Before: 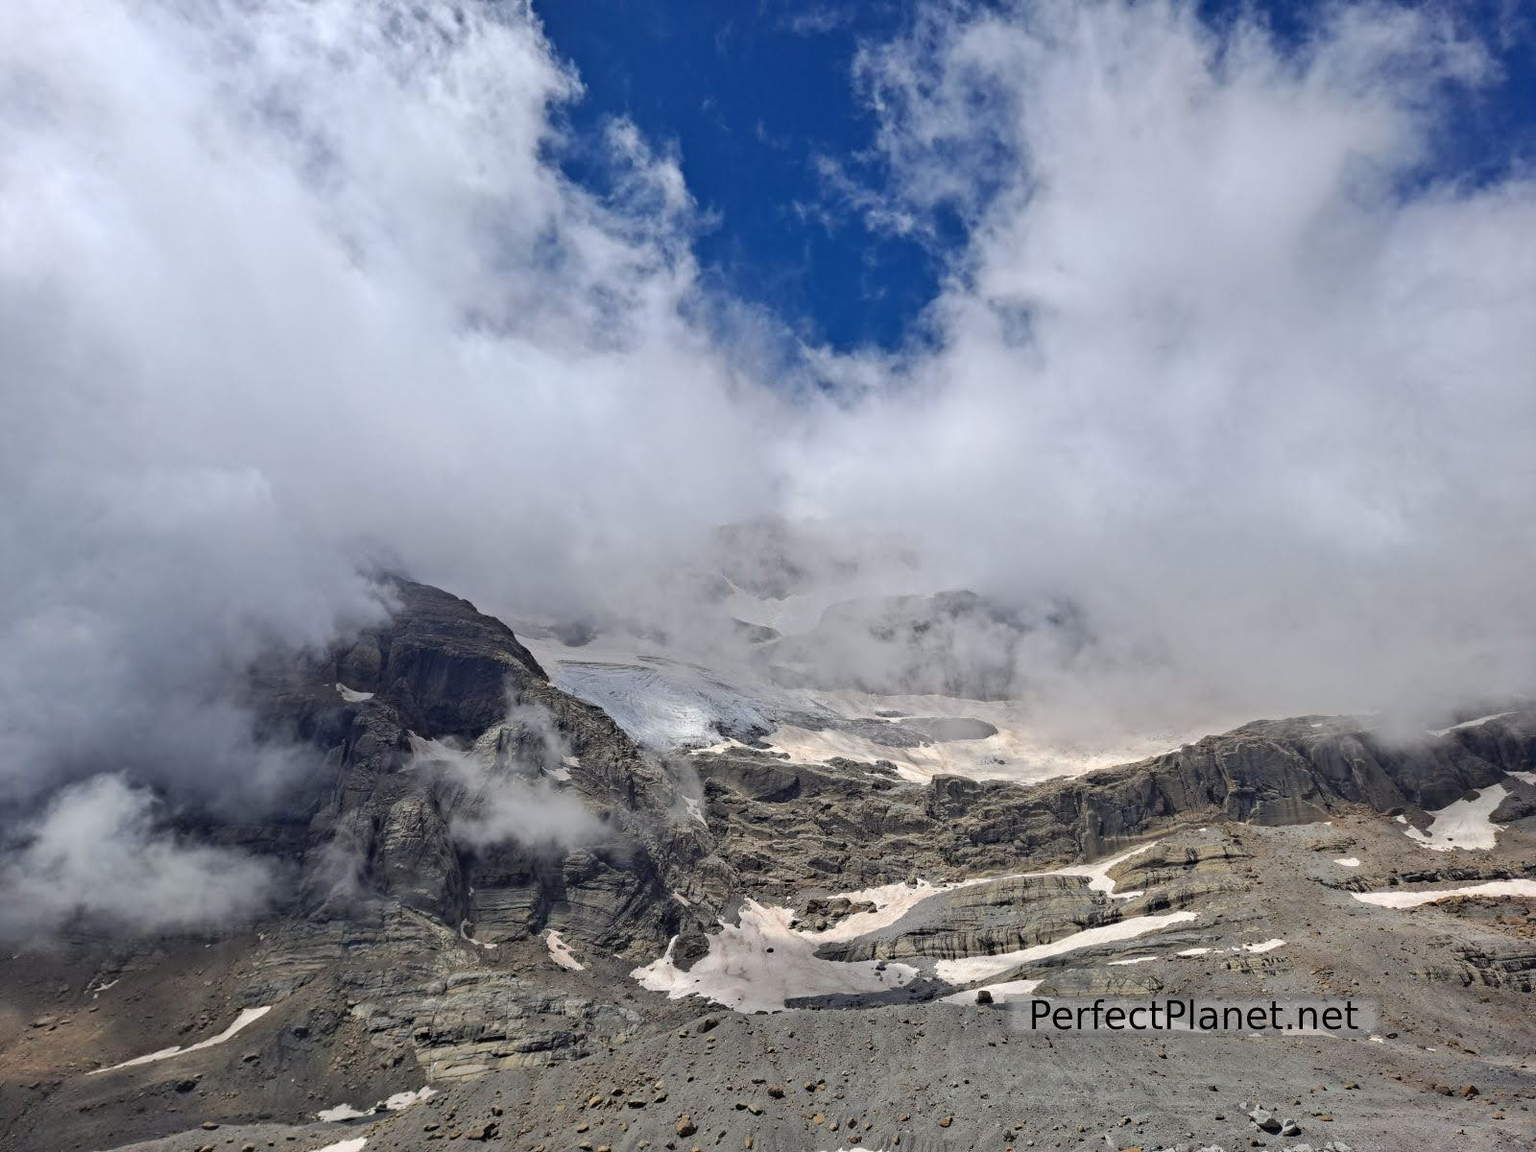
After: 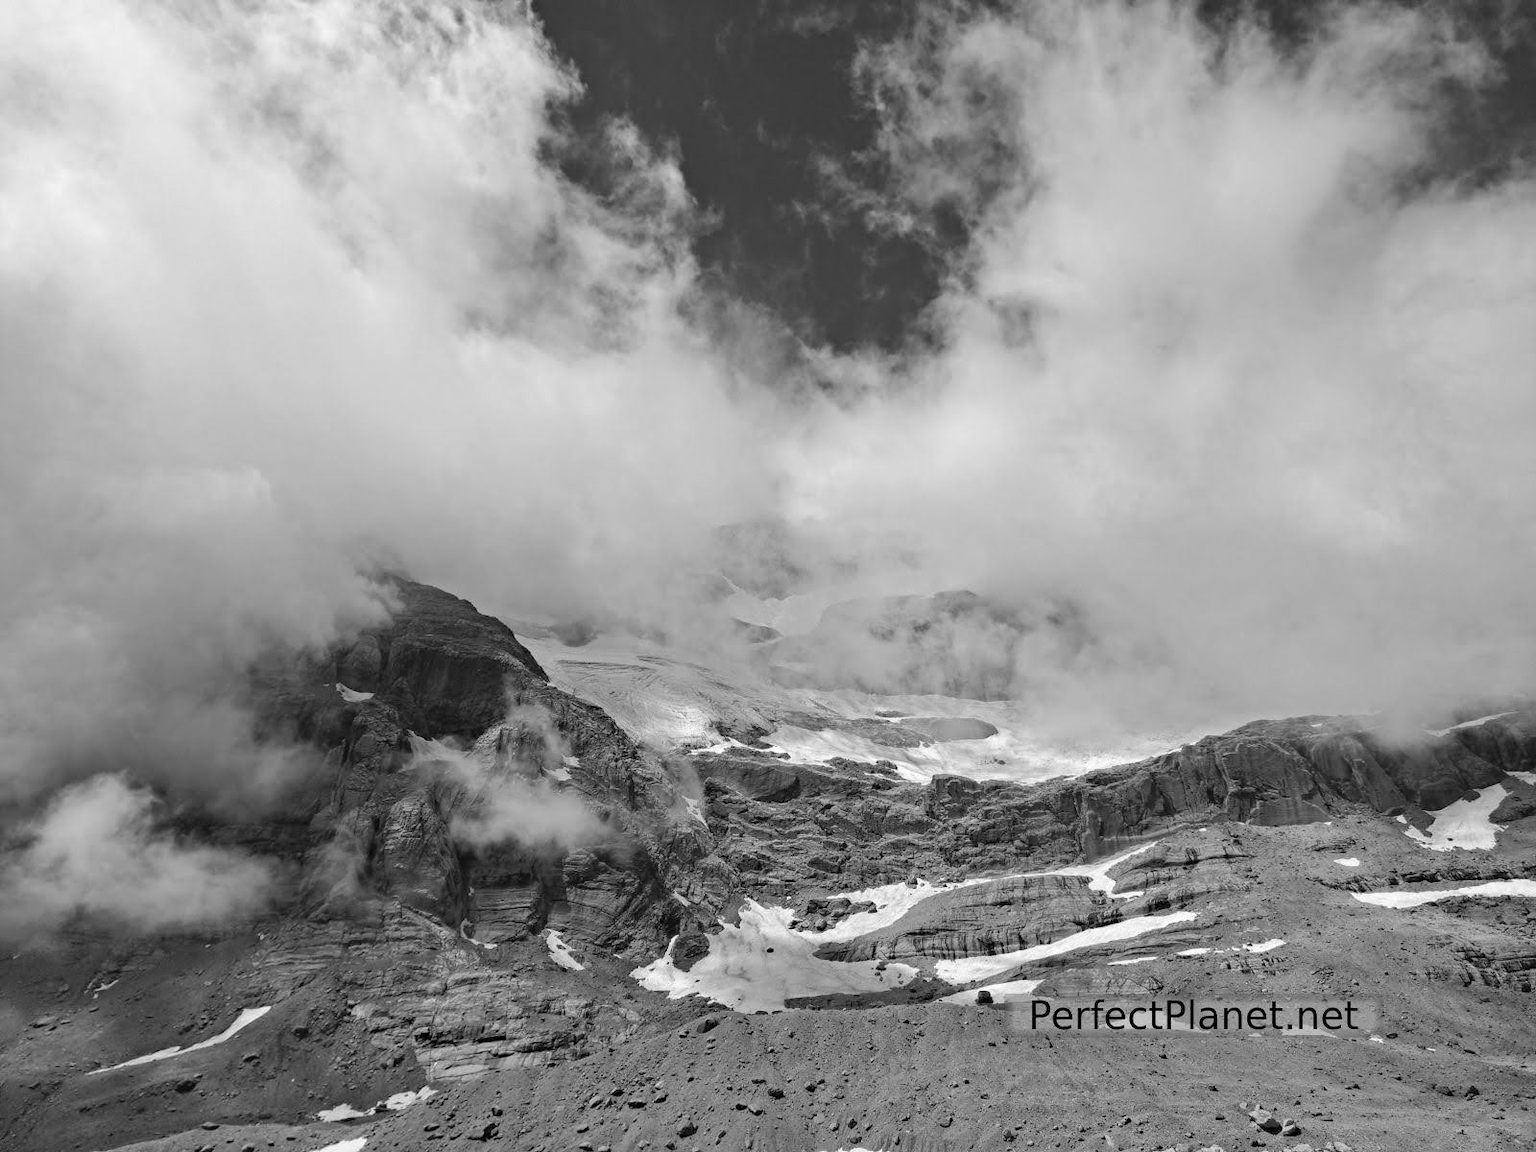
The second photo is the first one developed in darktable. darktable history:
white balance: red 1.127, blue 0.943
monochrome: on, module defaults
